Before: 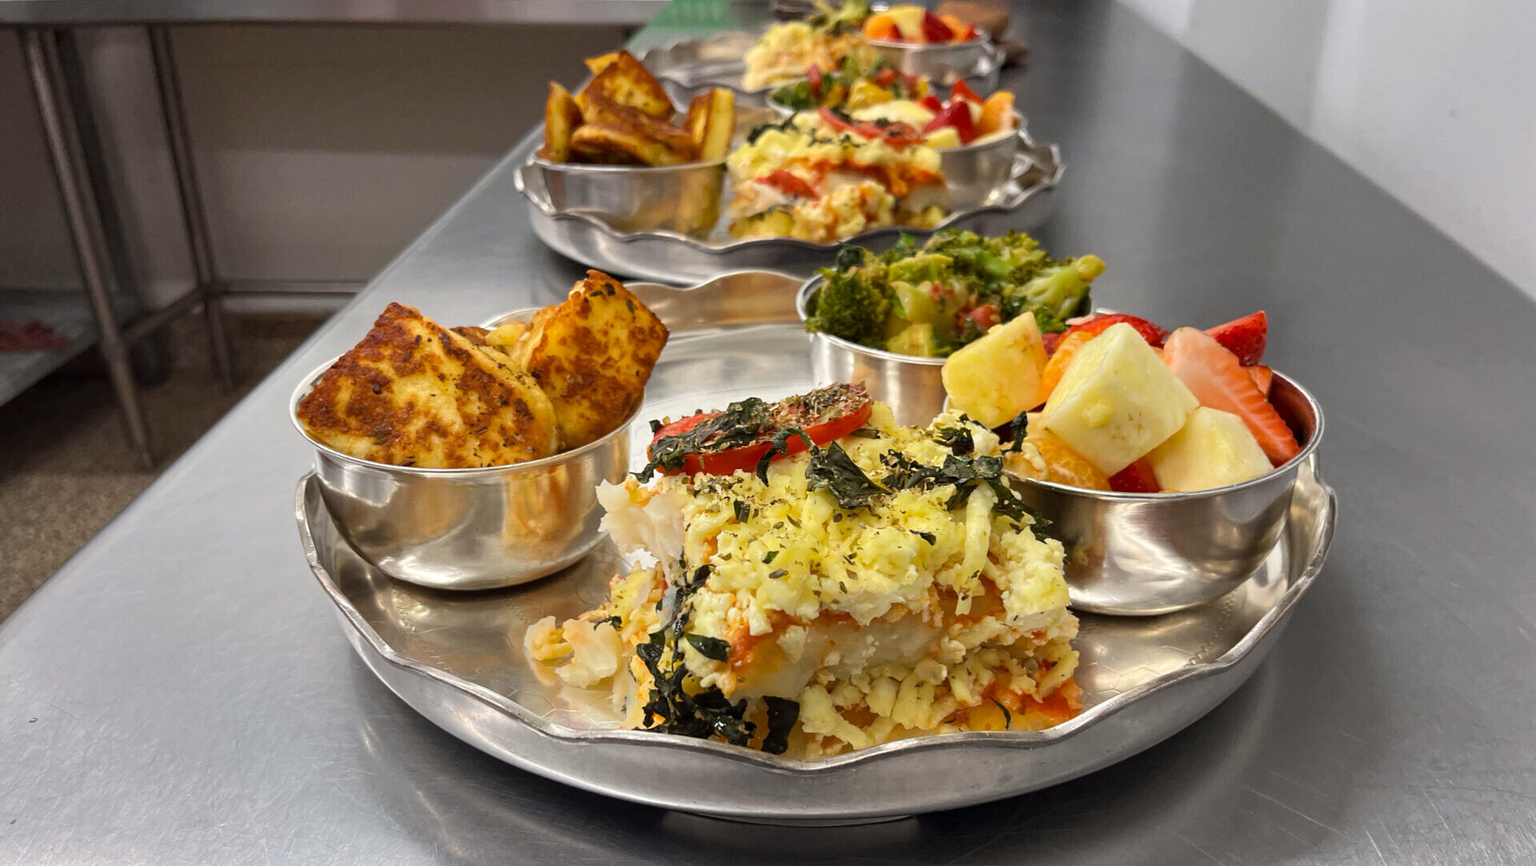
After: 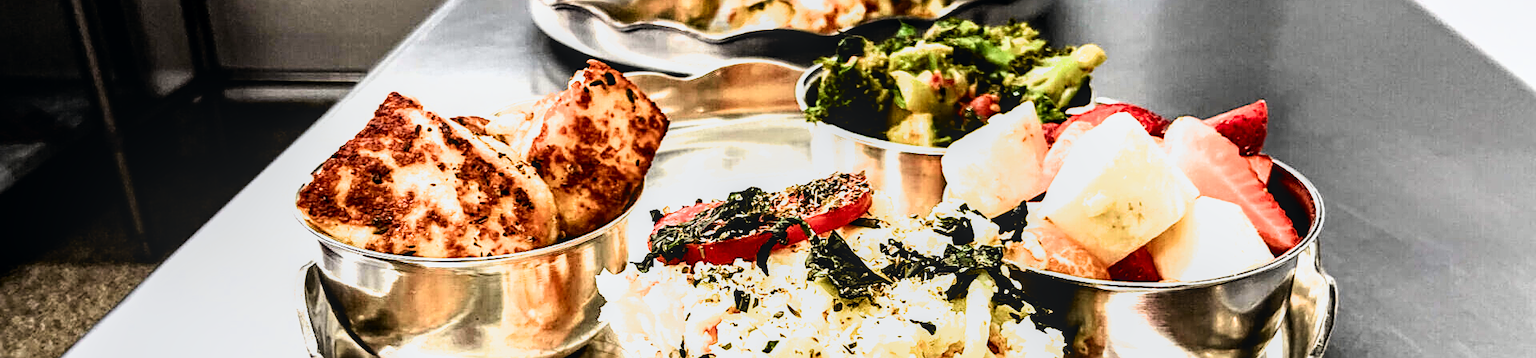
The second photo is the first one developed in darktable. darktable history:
sharpen: on, module defaults
crop and rotate: top 24.314%, bottom 34.245%
filmic rgb: black relative exposure -8.19 EV, white relative exposure 2.2 EV, threshold 3.01 EV, hardness 7.04, latitude 85.69%, contrast 1.71, highlights saturation mix -3.57%, shadows ↔ highlights balance -2.65%, enable highlight reconstruction true
local contrast: on, module defaults
tone equalizer: -8 EV -0.735 EV, -7 EV -0.668 EV, -6 EV -0.578 EV, -5 EV -0.394 EV, -3 EV 0.37 EV, -2 EV 0.6 EV, -1 EV 0.684 EV, +0 EV 0.779 EV, edges refinement/feathering 500, mask exposure compensation -1.57 EV, preserve details no
tone curve: curves: ch0 [(0, 0.012) (0.052, 0.04) (0.107, 0.086) (0.269, 0.266) (0.471, 0.503) (0.731, 0.771) (0.921, 0.909) (0.999, 0.951)]; ch1 [(0, 0) (0.339, 0.298) (0.402, 0.363) (0.444, 0.415) (0.485, 0.469) (0.494, 0.493) (0.504, 0.501) (0.525, 0.534) (0.555, 0.593) (0.594, 0.648) (1, 1)]; ch2 [(0, 0) (0.48, 0.48) (0.504, 0.5) (0.535, 0.557) (0.581, 0.623) (0.649, 0.683) (0.824, 0.815) (1, 1)], color space Lab, independent channels, preserve colors none
